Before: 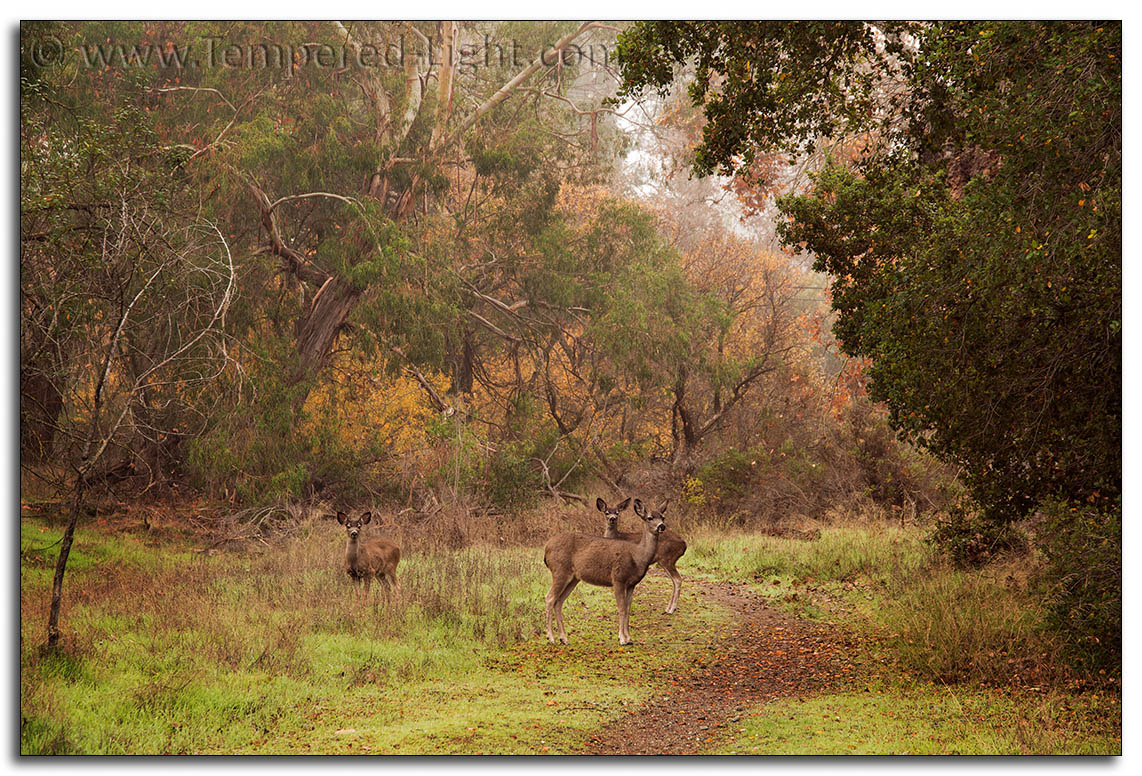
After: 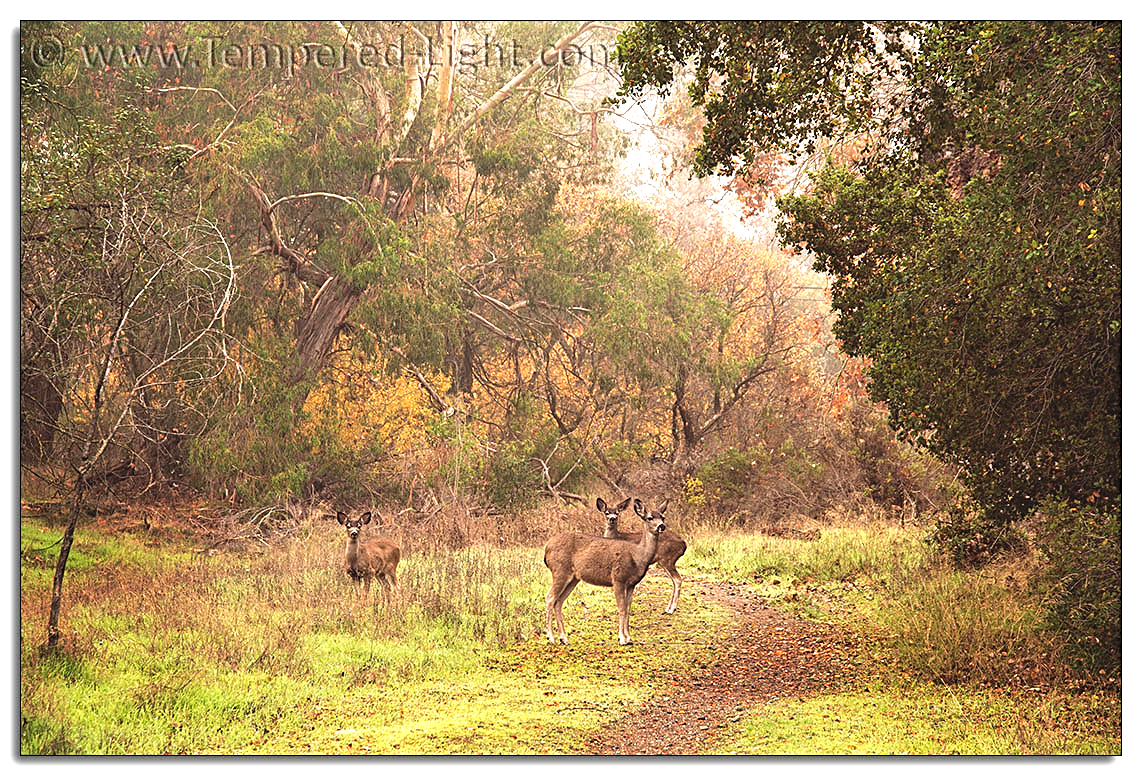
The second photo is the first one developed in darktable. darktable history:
exposure: black level correction -0.005, exposure 1.002 EV, compensate highlight preservation false
sharpen: on, module defaults
